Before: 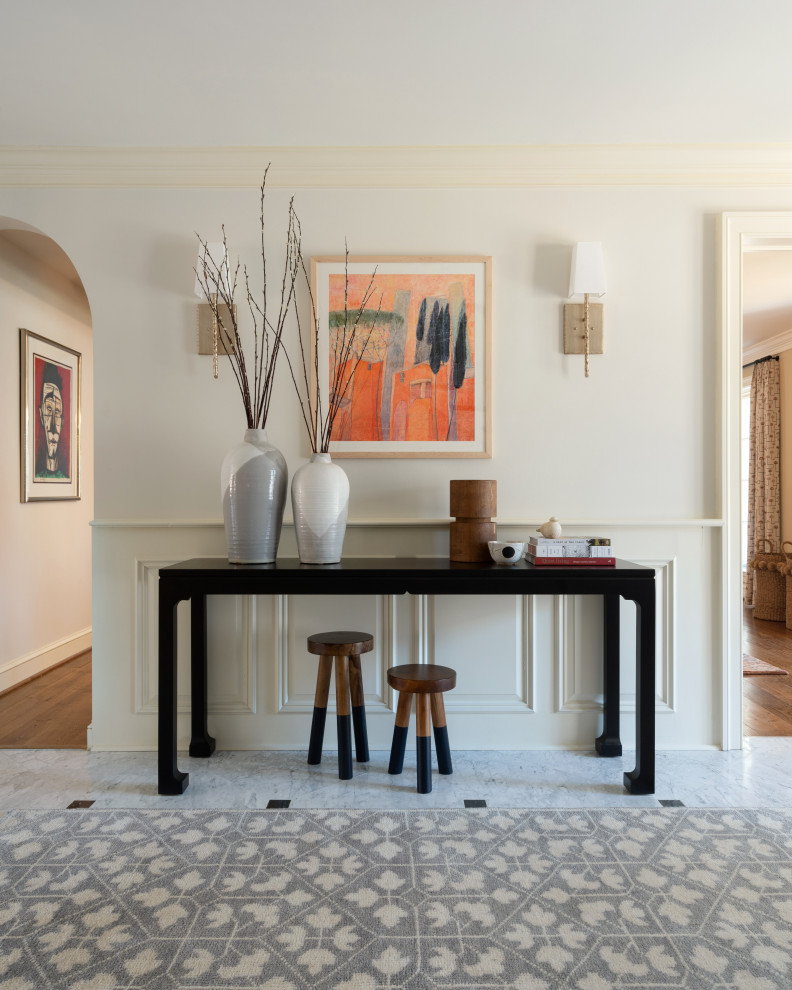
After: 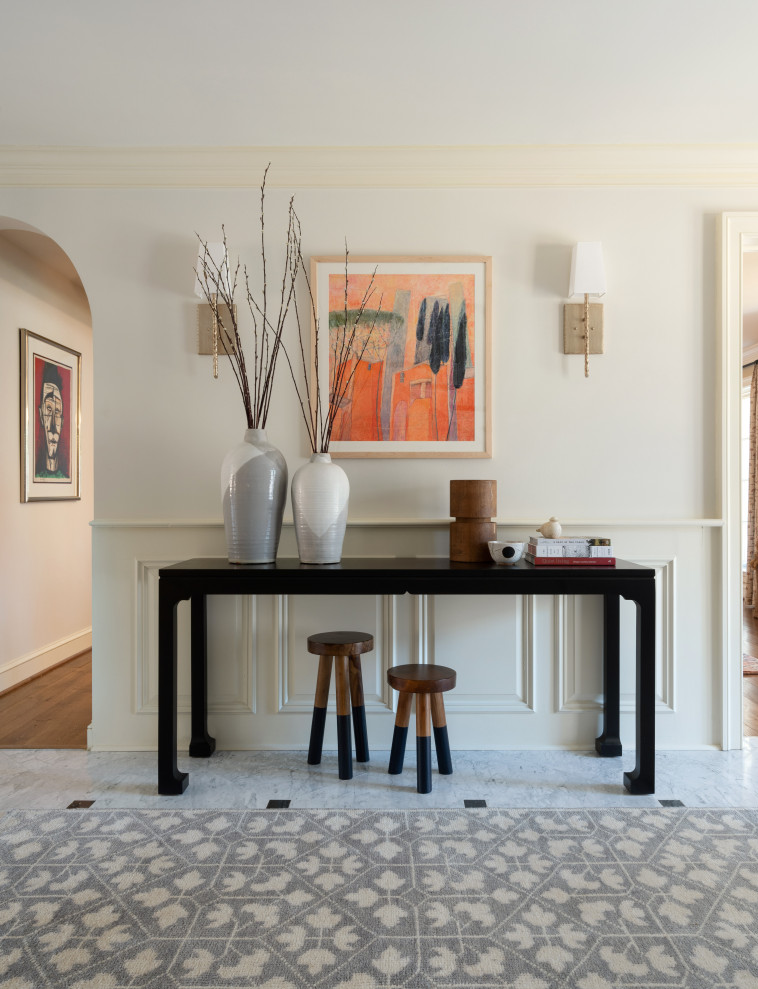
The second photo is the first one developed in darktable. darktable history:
crop: right 4.189%, bottom 0.025%
